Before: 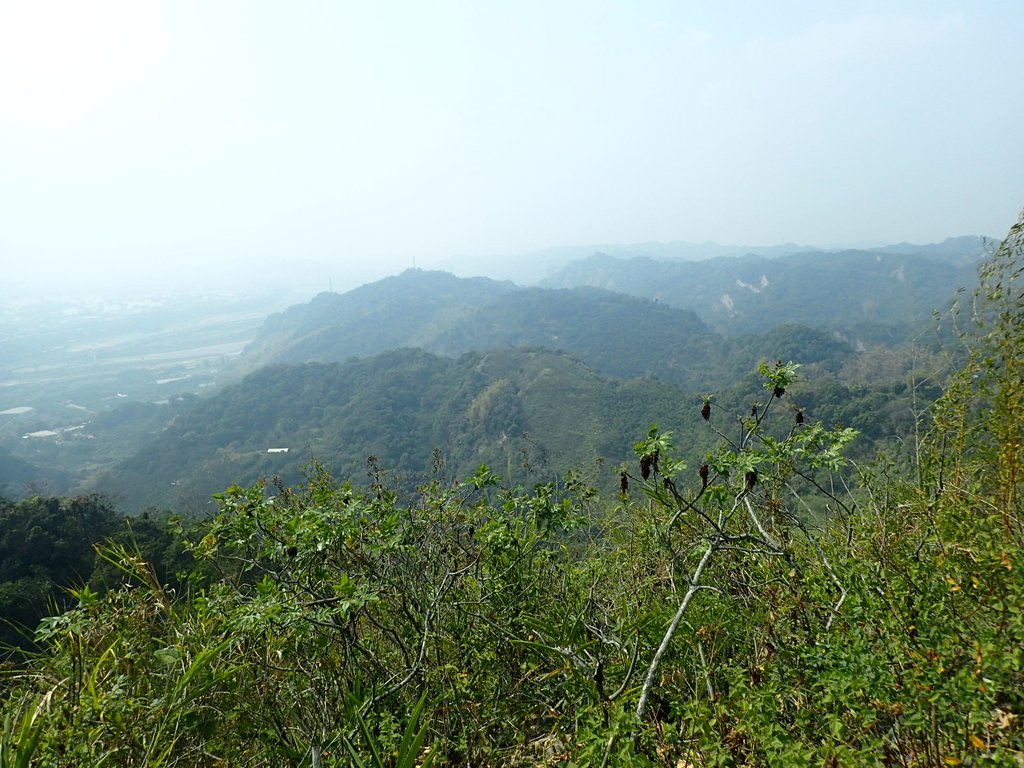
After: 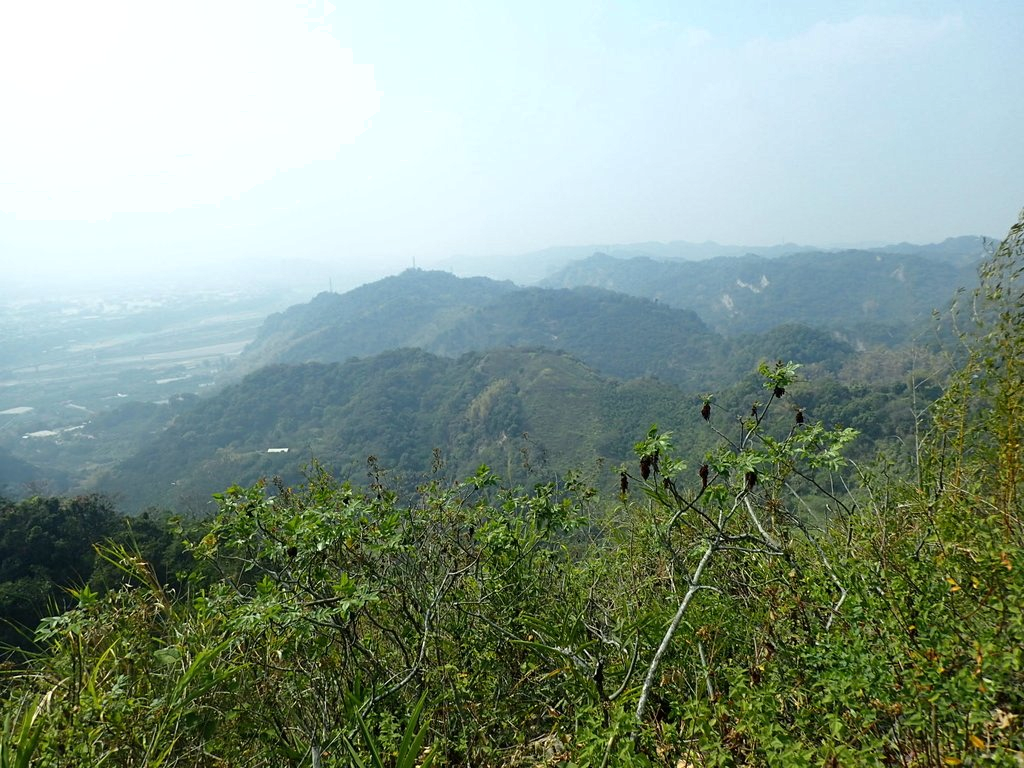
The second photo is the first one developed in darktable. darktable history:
shadows and highlights: shadows 13.82, white point adjustment 1.15, soften with gaussian
